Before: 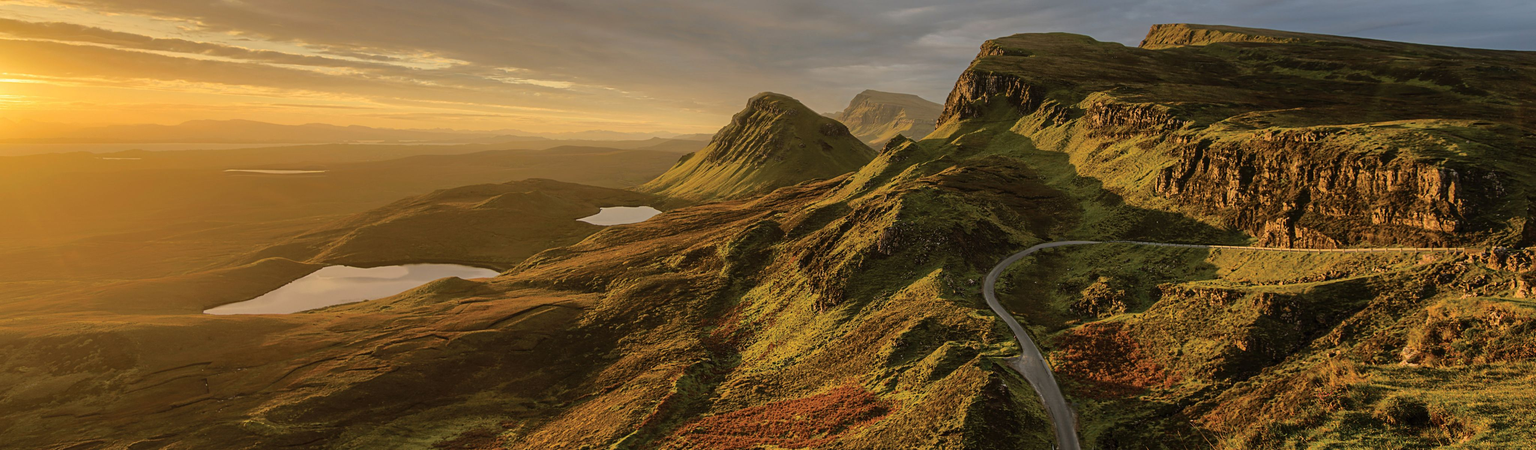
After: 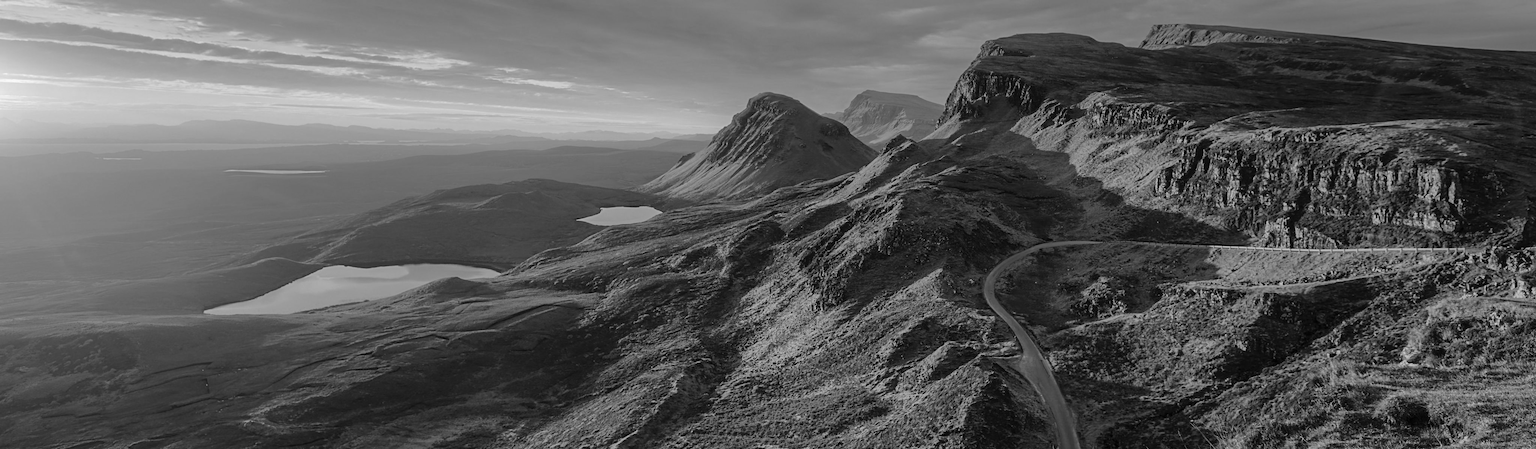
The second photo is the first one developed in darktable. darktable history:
monochrome: a 32, b 64, size 2.3, highlights 1
contrast brightness saturation: saturation -0.05
